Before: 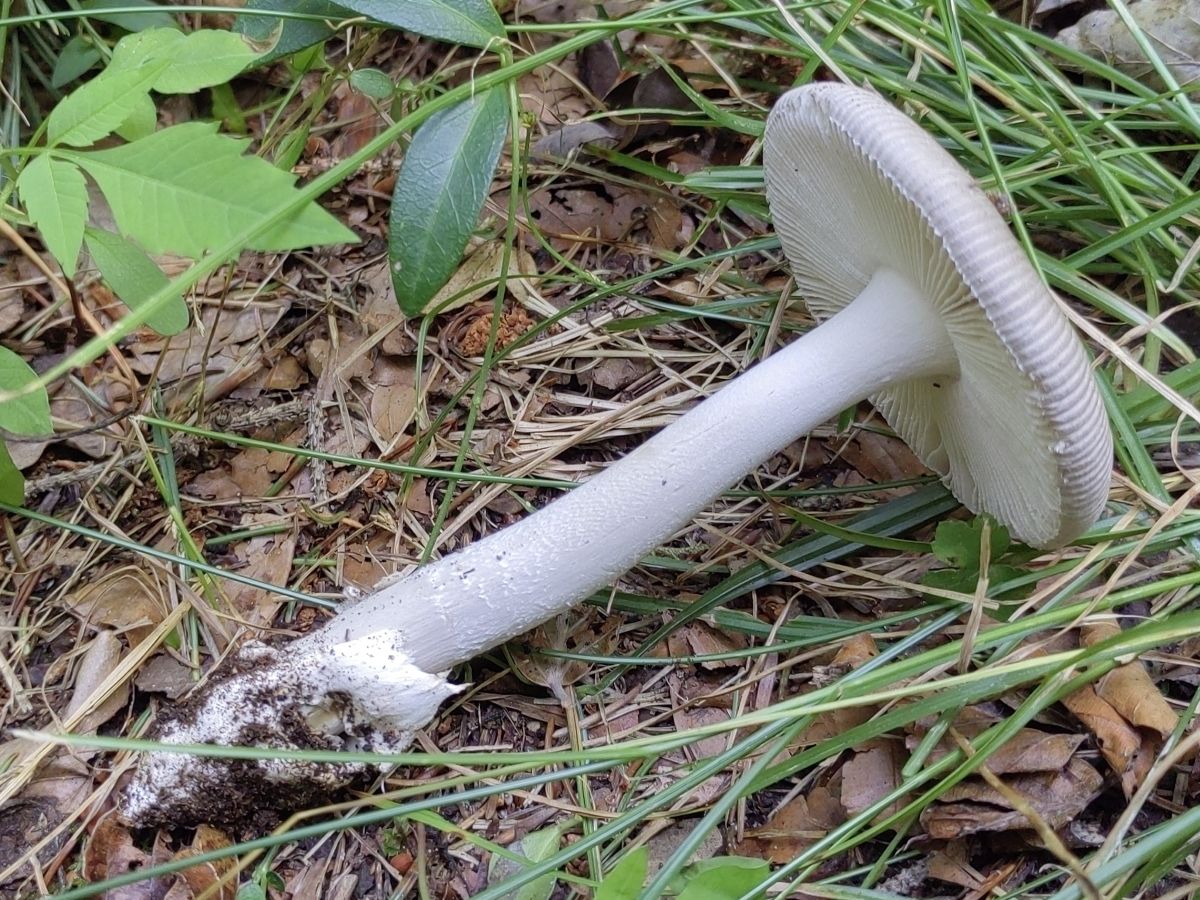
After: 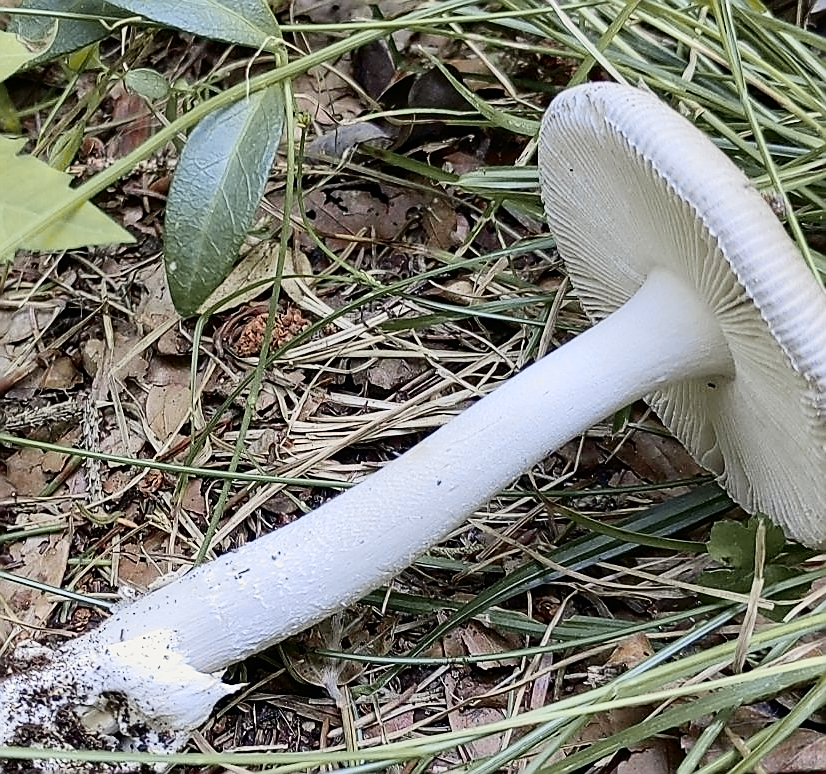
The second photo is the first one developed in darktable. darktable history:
crop: left 18.808%, right 12.354%, bottom 13.991%
tone curve: curves: ch0 [(0, 0) (0.07, 0.052) (0.23, 0.254) (0.486, 0.53) (0.822, 0.825) (0.994, 0.955)]; ch1 [(0, 0) (0.226, 0.261) (0.379, 0.442) (0.469, 0.472) (0.495, 0.495) (0.514, 0.504) (0.561, 0.568) (0.59, 0.612) (1, 1)]; ch2 [(0, 0) (0.269, 0.299) (0.459, 0.441) (0.498, 0.499) (0.523, 0.52) (0.586, 0.569) (0.635, 0.617) (0.659, 0.681) (0.718, 0.764) (1, 1)], color space Lab, independent channels, preserve colors none
color balance rgb: highlights gain › chroma 0.677%, highlights gain › hue 57.36°, perceptual saturation grading › global saturation 25.342%, global vibrance 19.482%
sharpen: radius 1.401, amount 1.25, threshold 0.8
contrast brightness saturation: contrast 0.247, saturation -0.315
